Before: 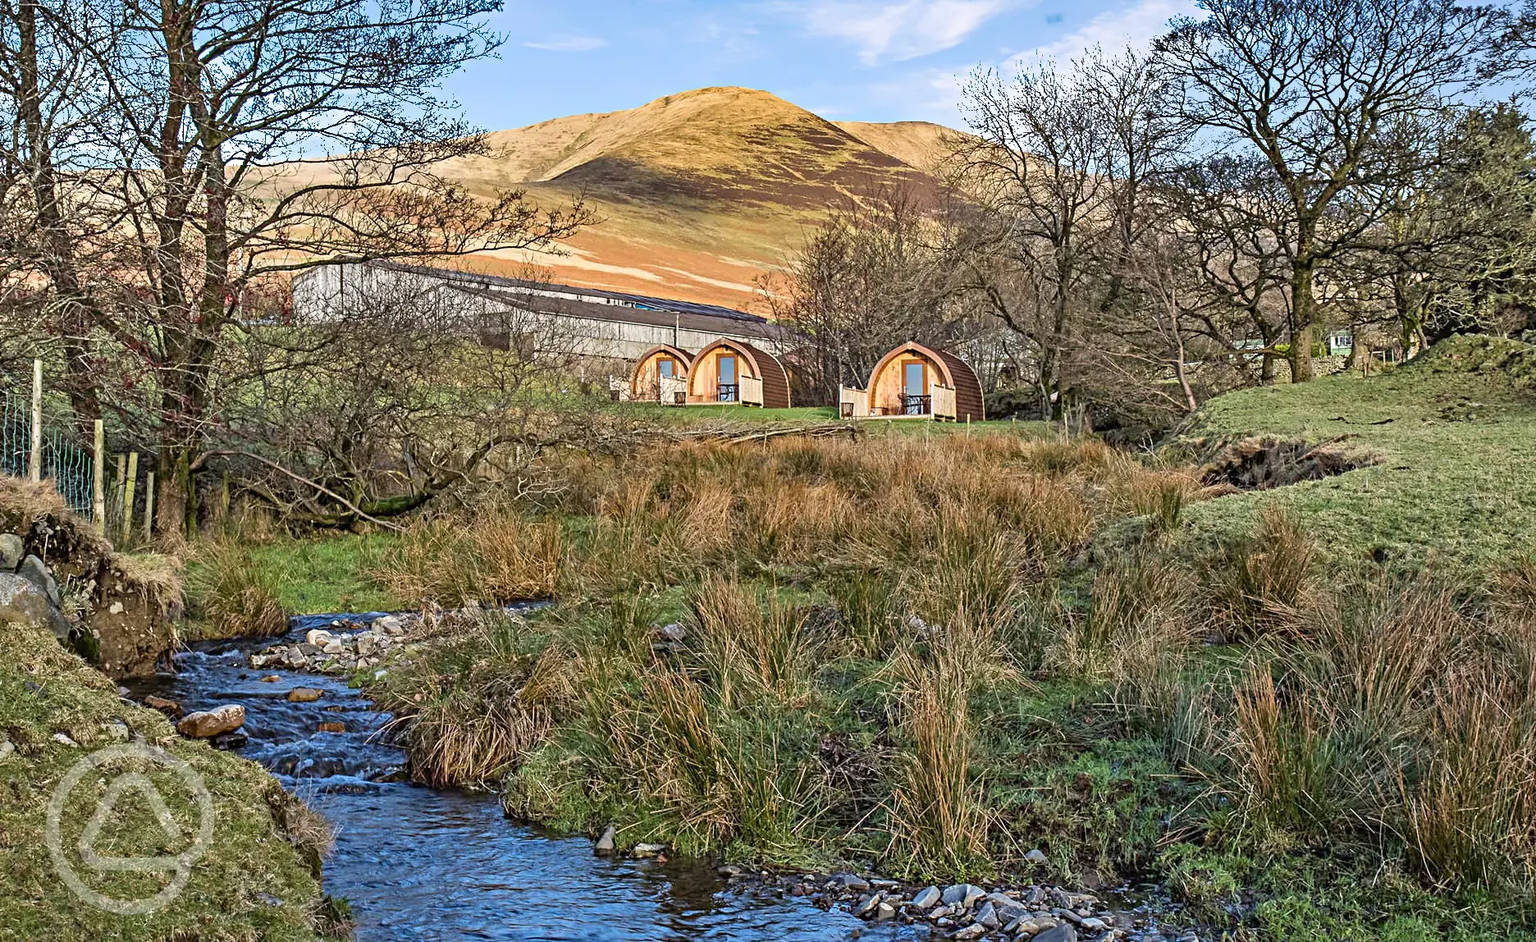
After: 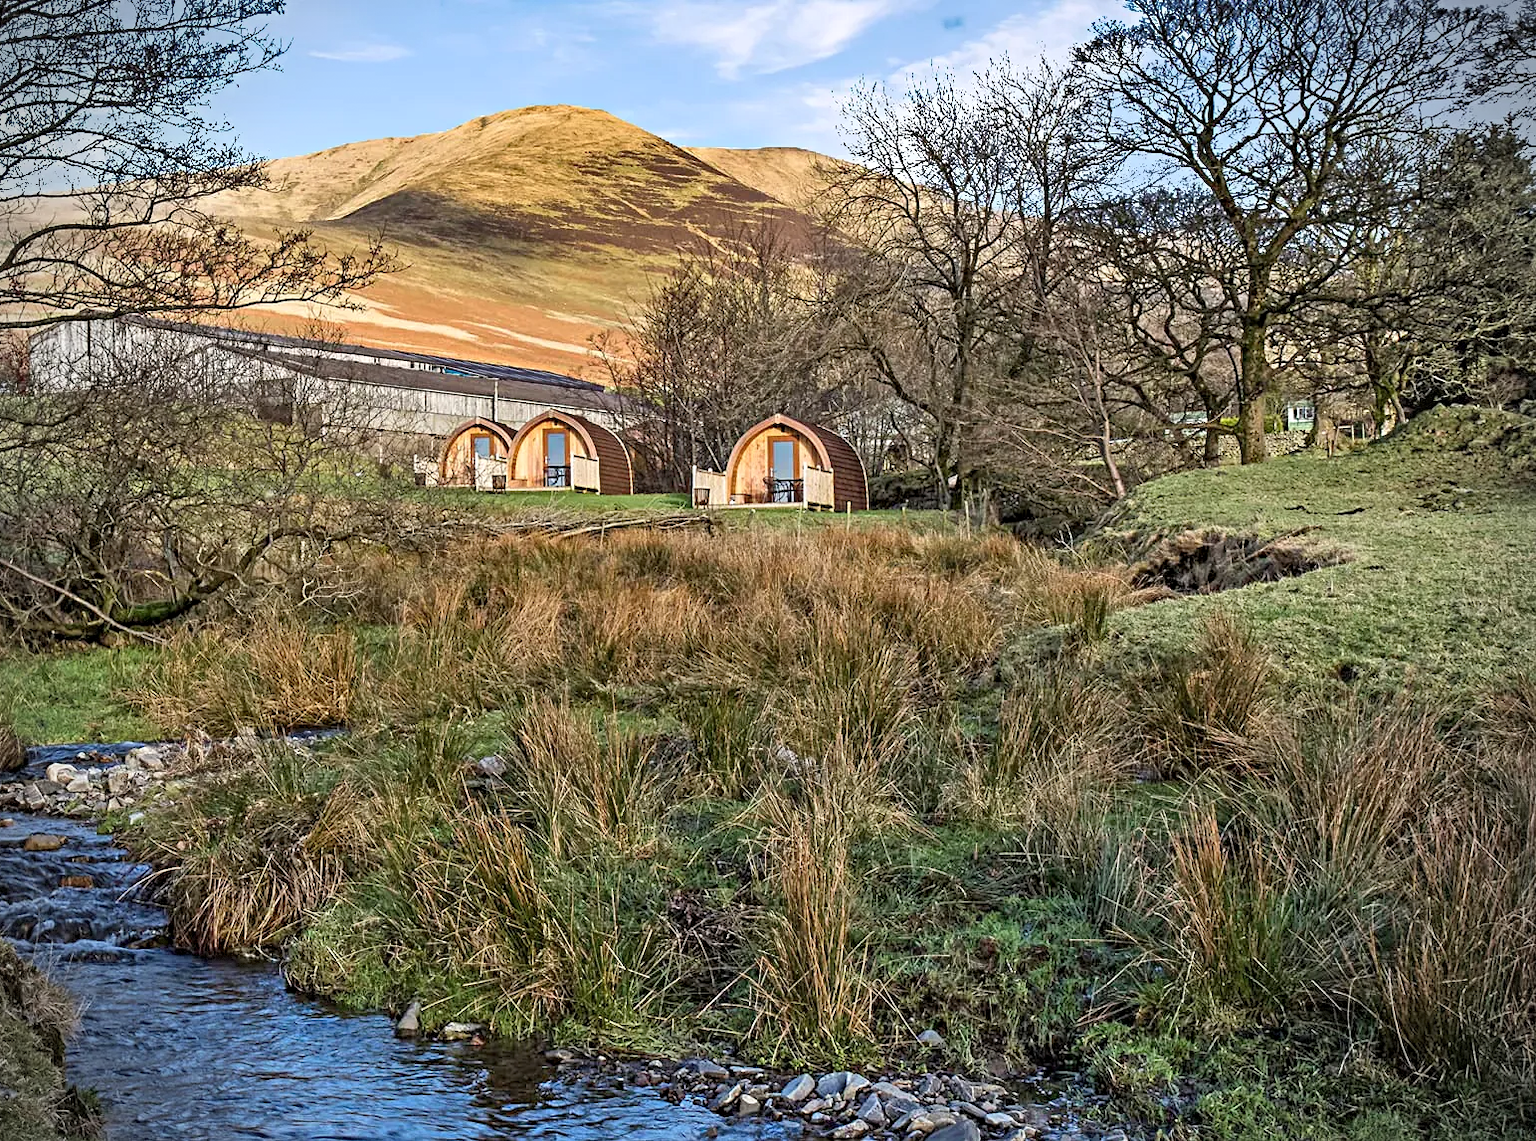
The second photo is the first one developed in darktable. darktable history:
crop: left 17.481%, bottom 0.045%
local contrast: highlights 106%, shadows 103%, detail 119%, midtone range 0.2
vignetting: fall-off radius 45.45%, dithering 8-bit output
